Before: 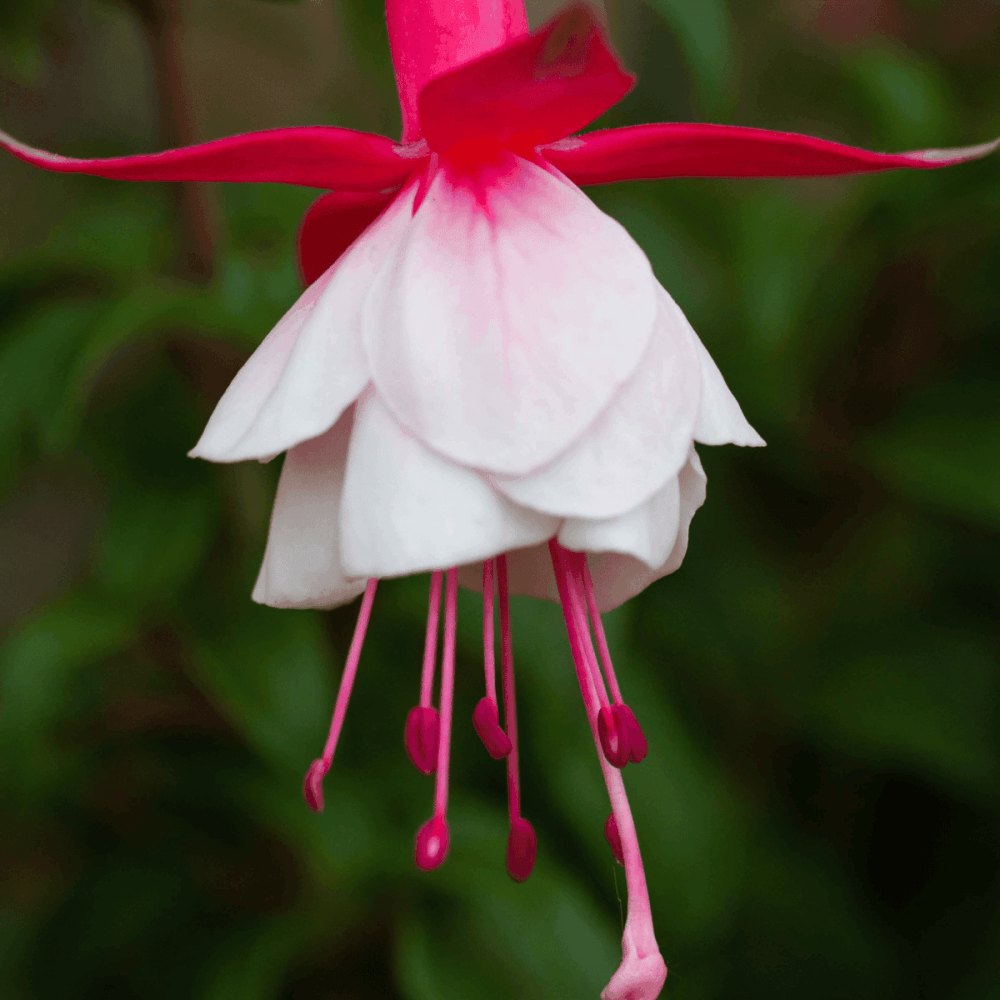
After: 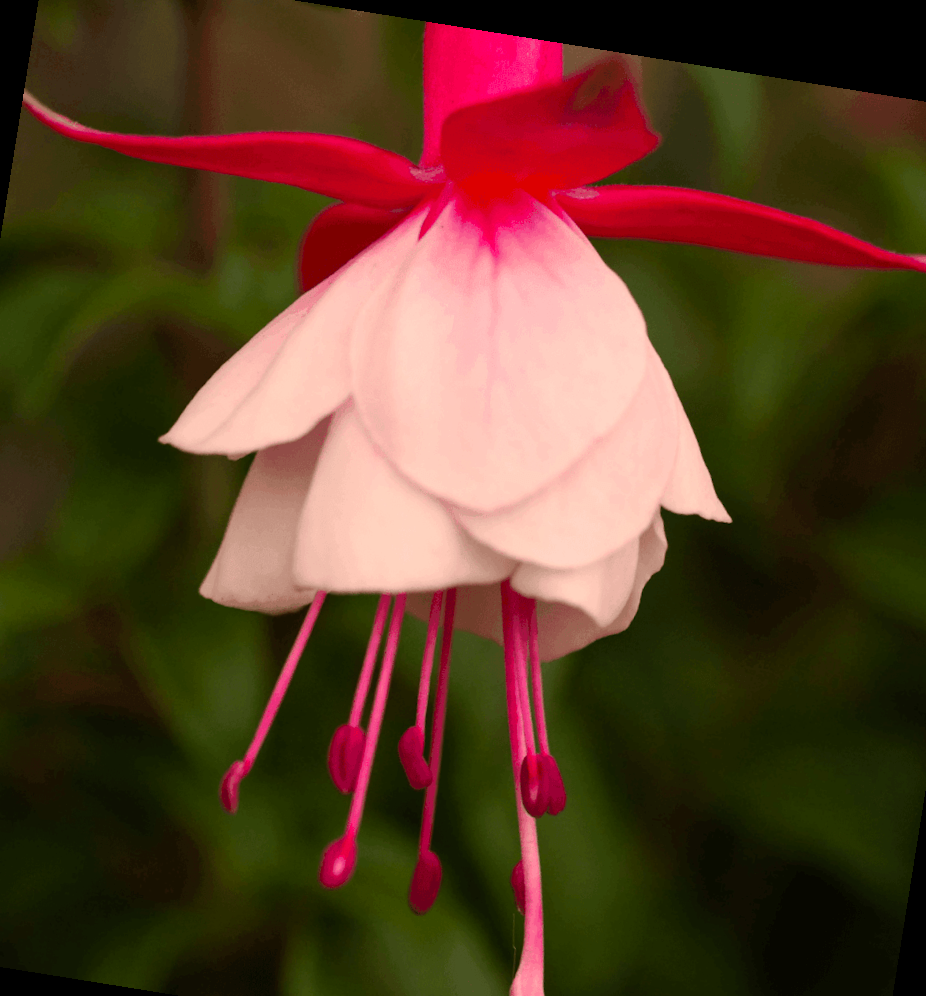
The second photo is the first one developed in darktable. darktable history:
color correction: highlights a* 21.88, highlights b* 22.25
crop: left 9.929%, top 3.475%, right 9.188%, bottom 9.529%
rotate and perspective: rotation 9.12°, automatic cropping off
